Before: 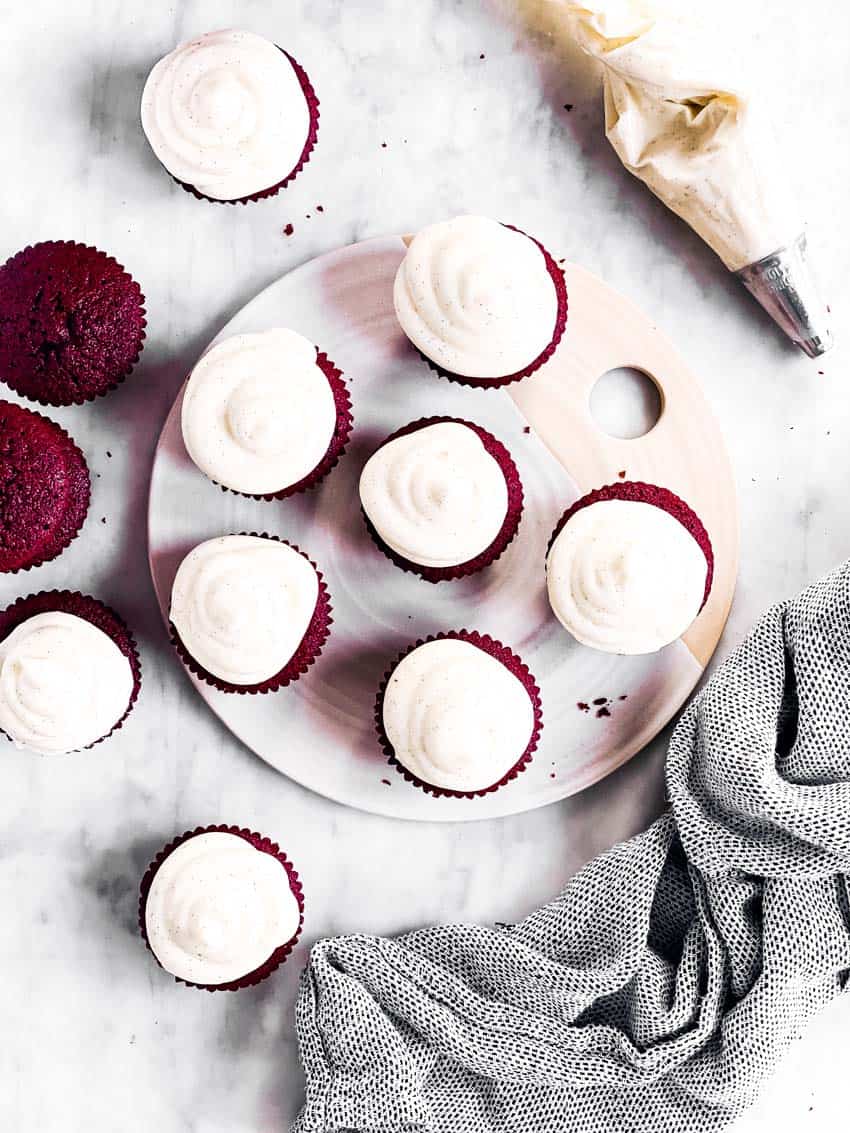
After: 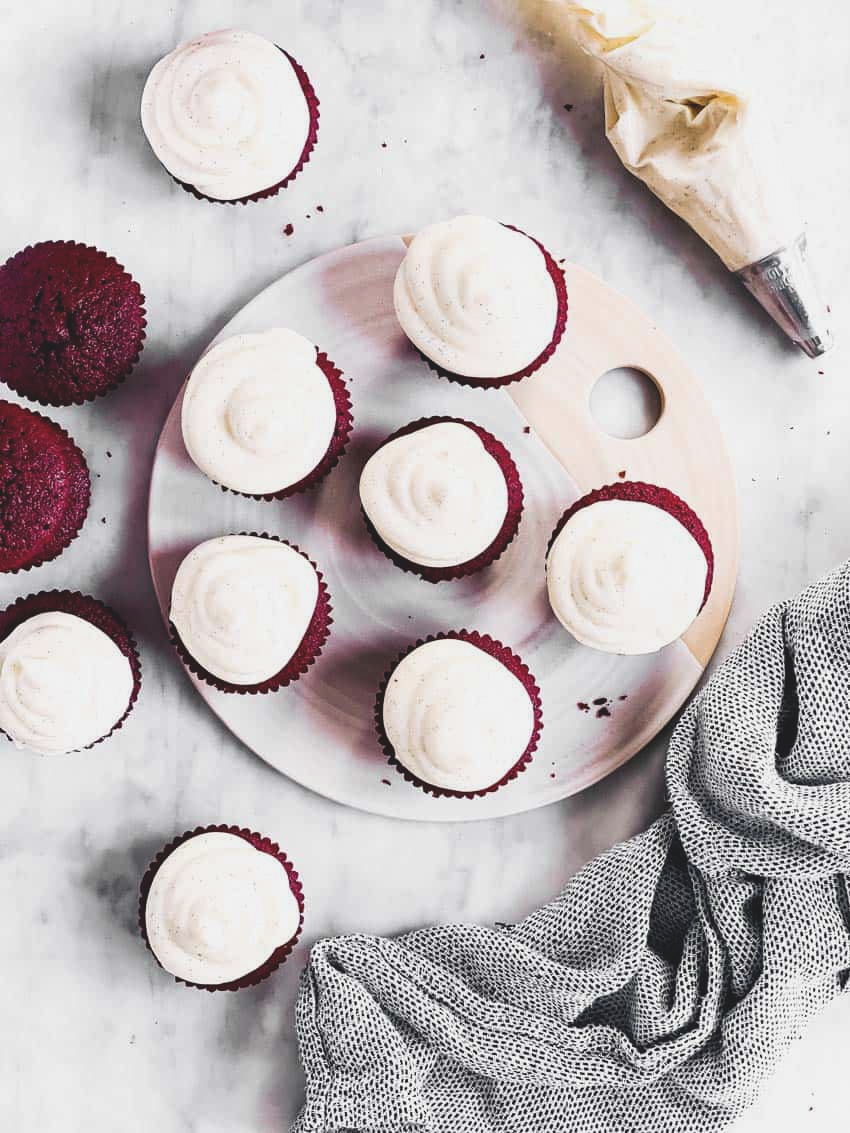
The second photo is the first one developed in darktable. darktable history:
exposure: black level correction -0.014, exposure -0.191 EV, compensate highlight preservation false
